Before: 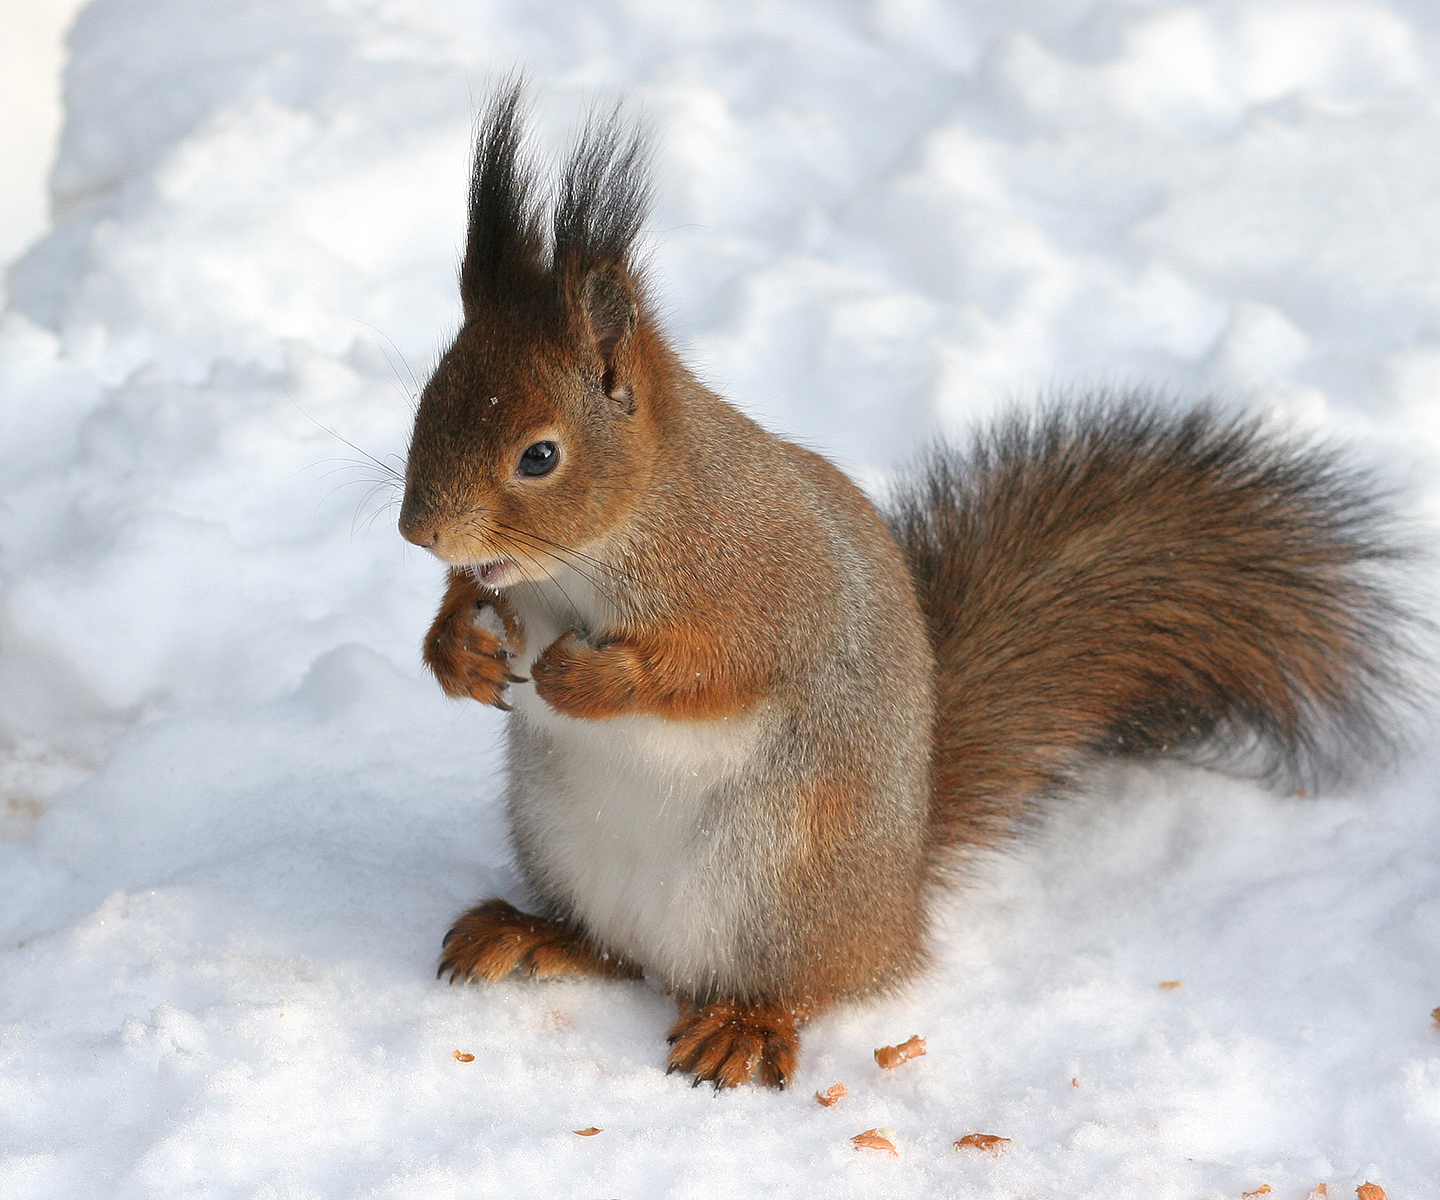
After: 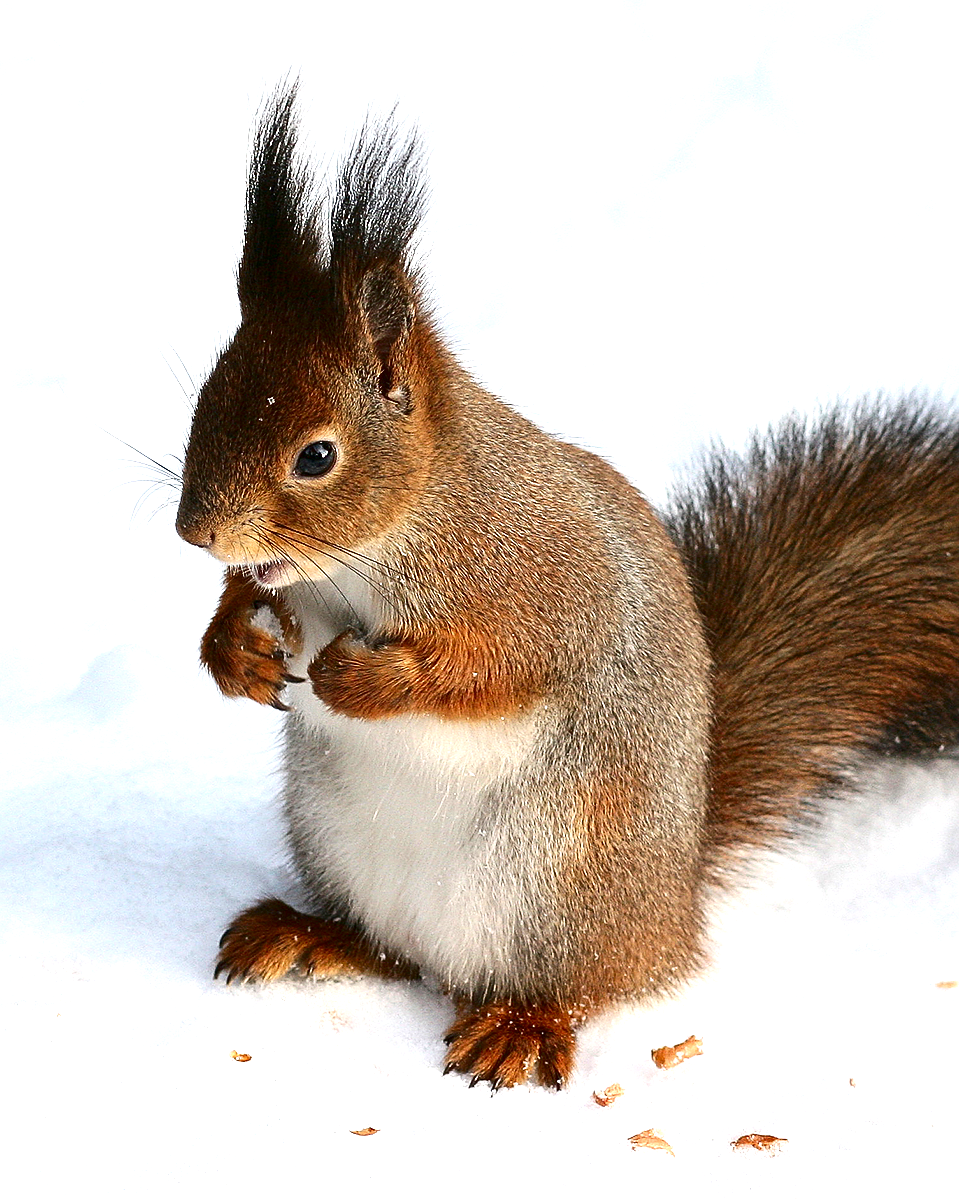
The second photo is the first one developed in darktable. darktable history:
exposure: exposure 0.799 EV, compensate highlight preservation false
crop and rotate: left 15.552%, right 17.791%
contrast brightness saturation: contrast 0.192, brightness -0.233, saturation 0.109
sharpen: on, module defaults
